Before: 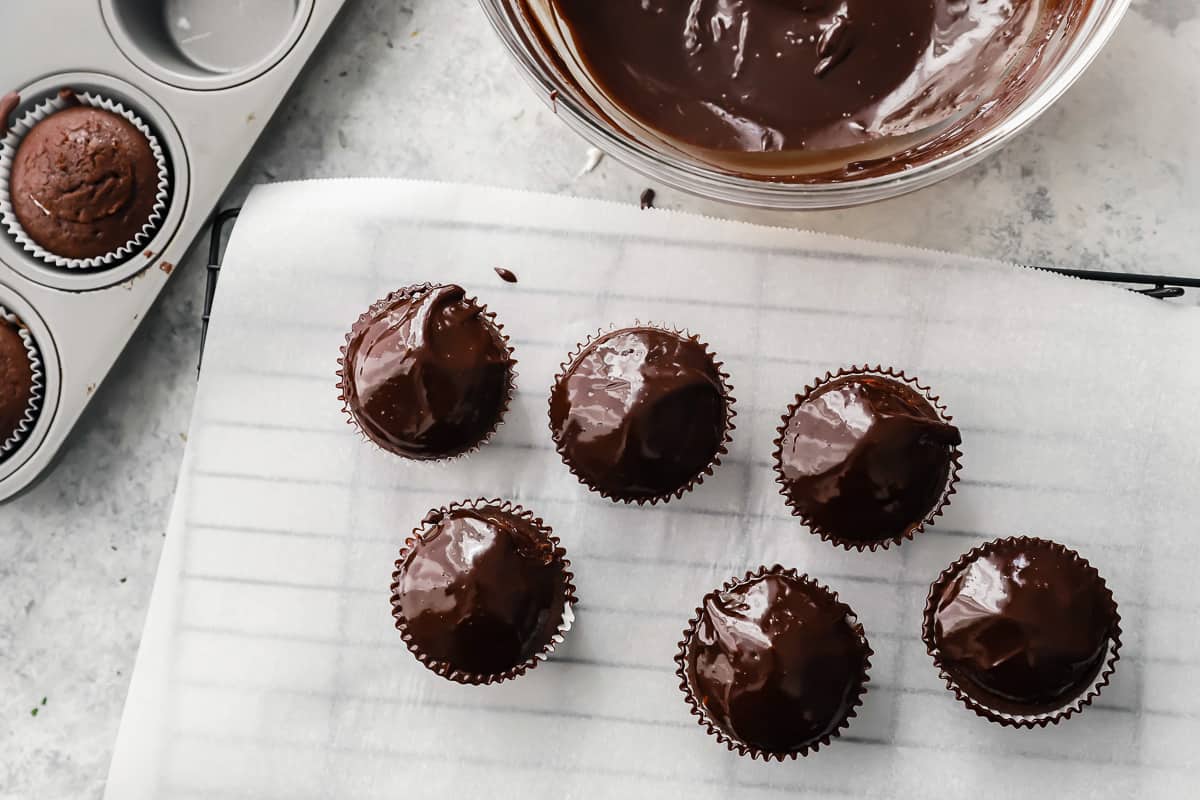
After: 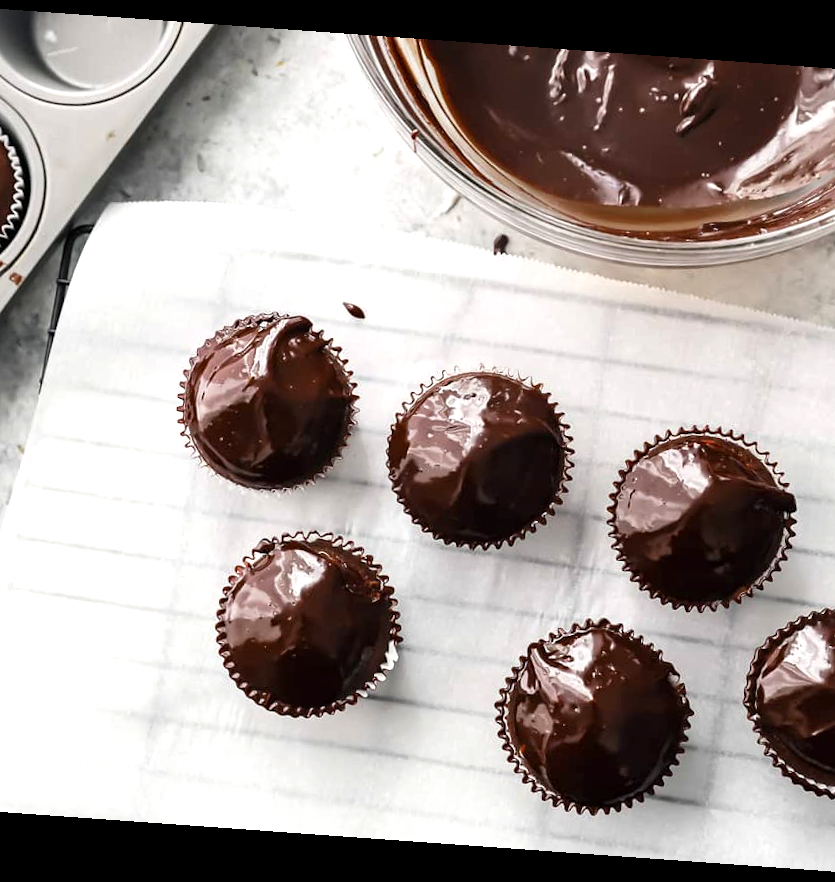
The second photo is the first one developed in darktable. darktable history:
rotate and perspective: rotation 4.1°, automatic cropping off
crop and rotate: left 15.055%, right 18.278%
shadows and highlights: shadows 32, highlights -32, soften with gaussian
exposure: black level correction 0.001, exposure 0.5 EV, compensate exposure bias true, compensate highlight preservation false
base curve: curves: ch0 [(0, 0) (0.989, 0.992)], preserve colors none
